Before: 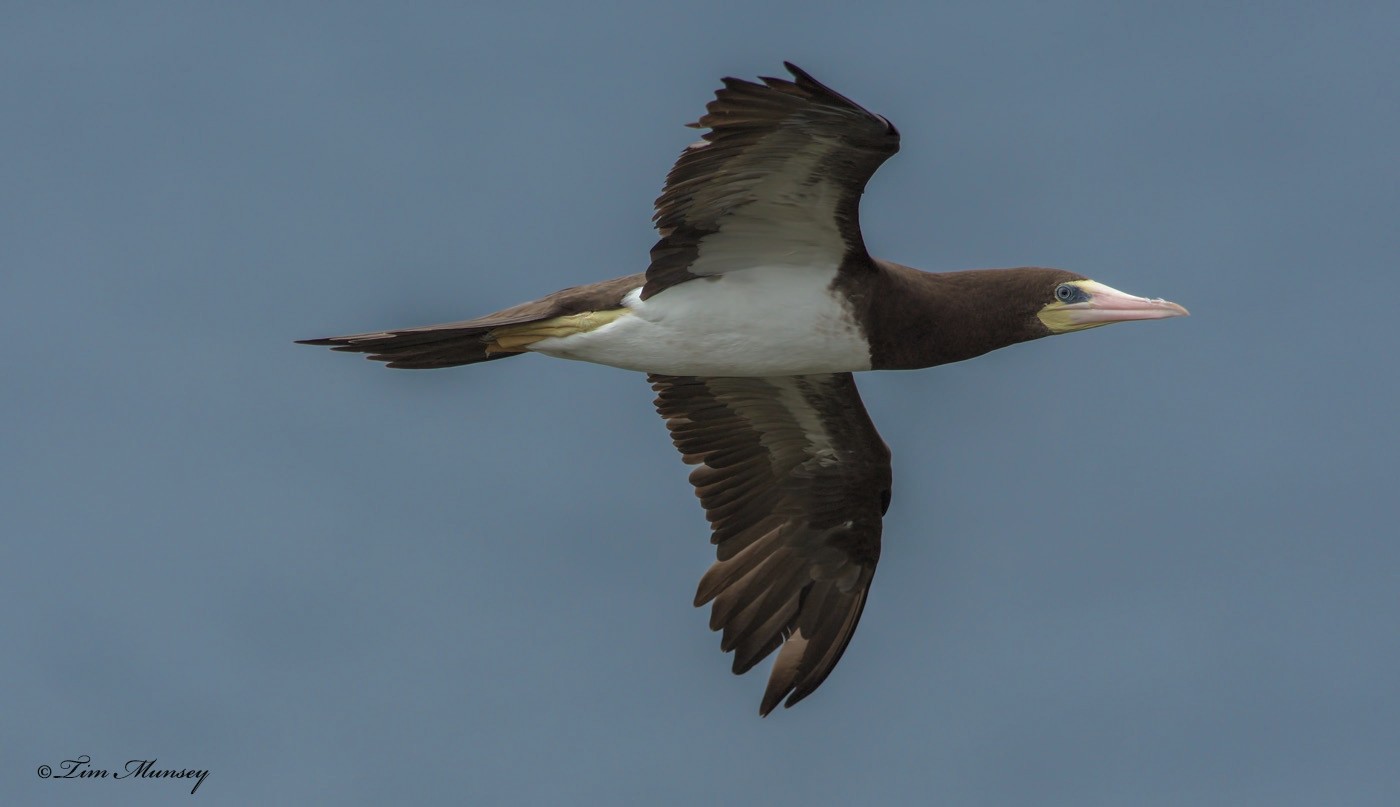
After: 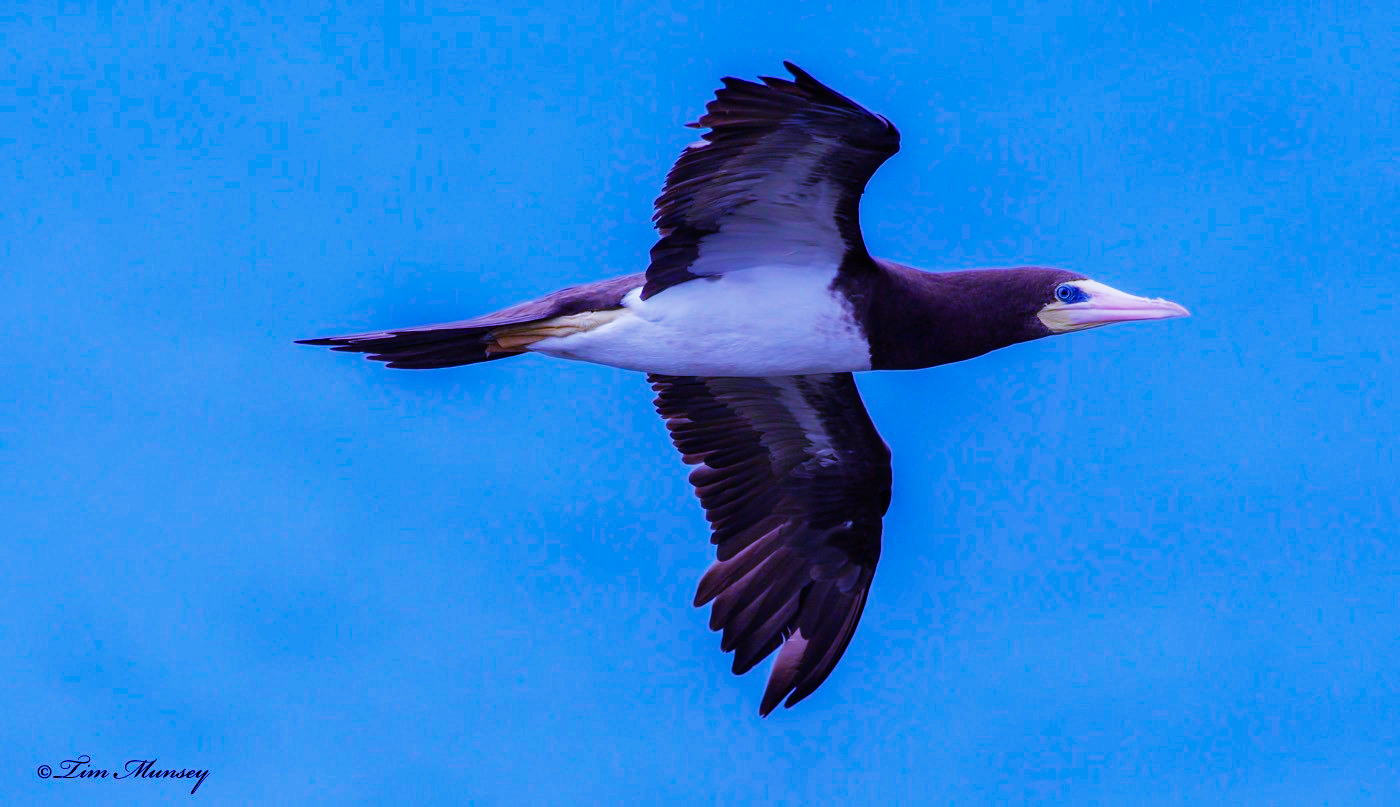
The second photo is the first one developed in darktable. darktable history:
white balance: red 0.98, blue 1.61
color balance rgb: linear chroma grading › shadows 10%, linear chroma grading › highlights 10%, linear chroma grading › global chroma 15%, linear chroma grading › mid-tones 15%, perceptual saturation grading › global saturation 40%, perceptual saturation grading › highlights -25%, perceptual saturation grading › mid-tones 35%, perceptual saturation grading › shadows 35%, perceptual brilliance grading › global brilliance 11.29%, global vibrance 11.29%
sigmoid: contrast 1.69, skew -0.23, preserve hue 0%, red attenuation 0.1, red rotation 0.035, green attenuation 0.1, green rotation -0.017, blue attenuation 0.15, blue rotation -0.052, base primaries Rec2020
